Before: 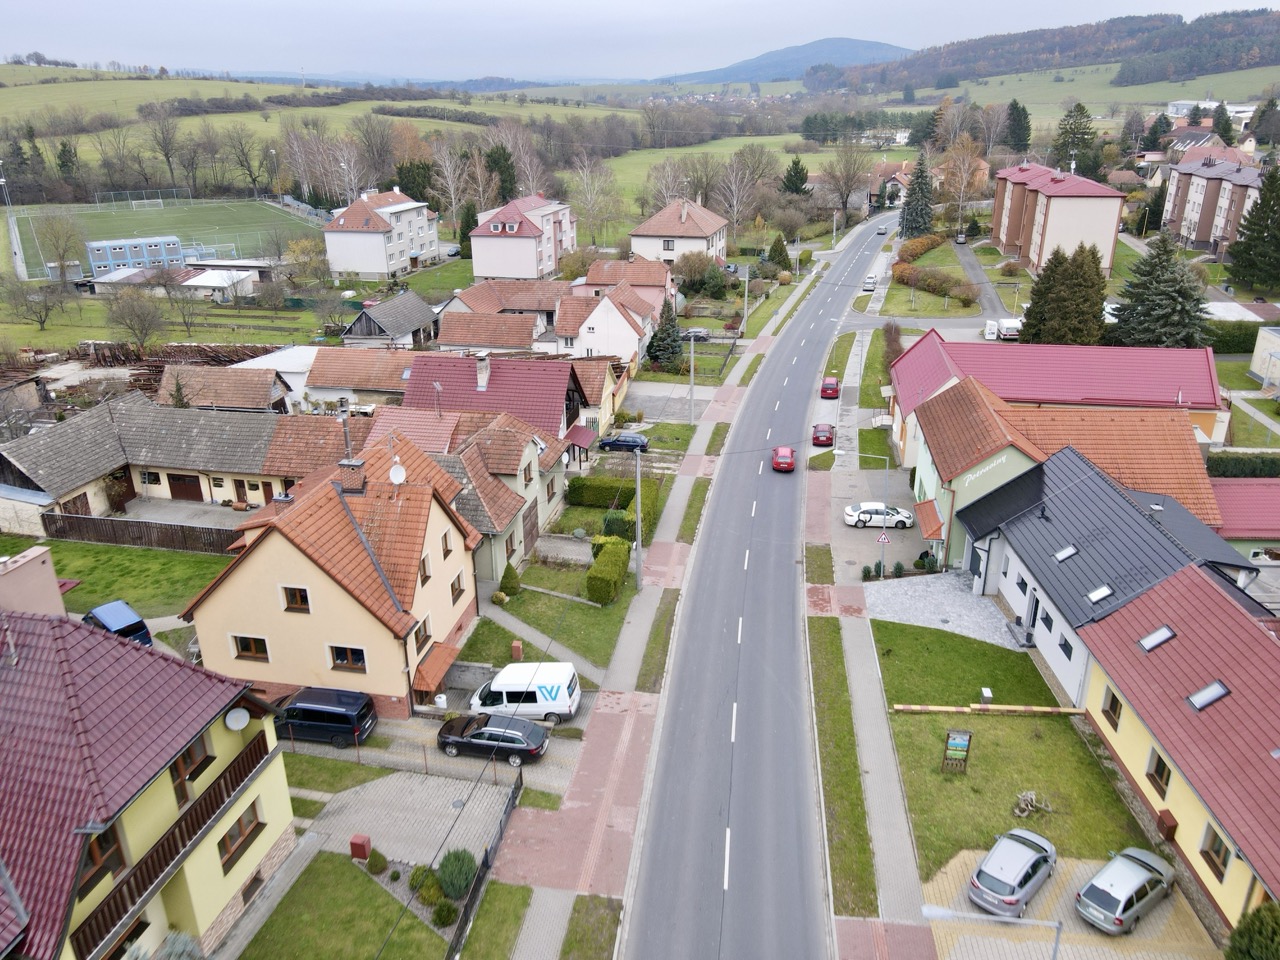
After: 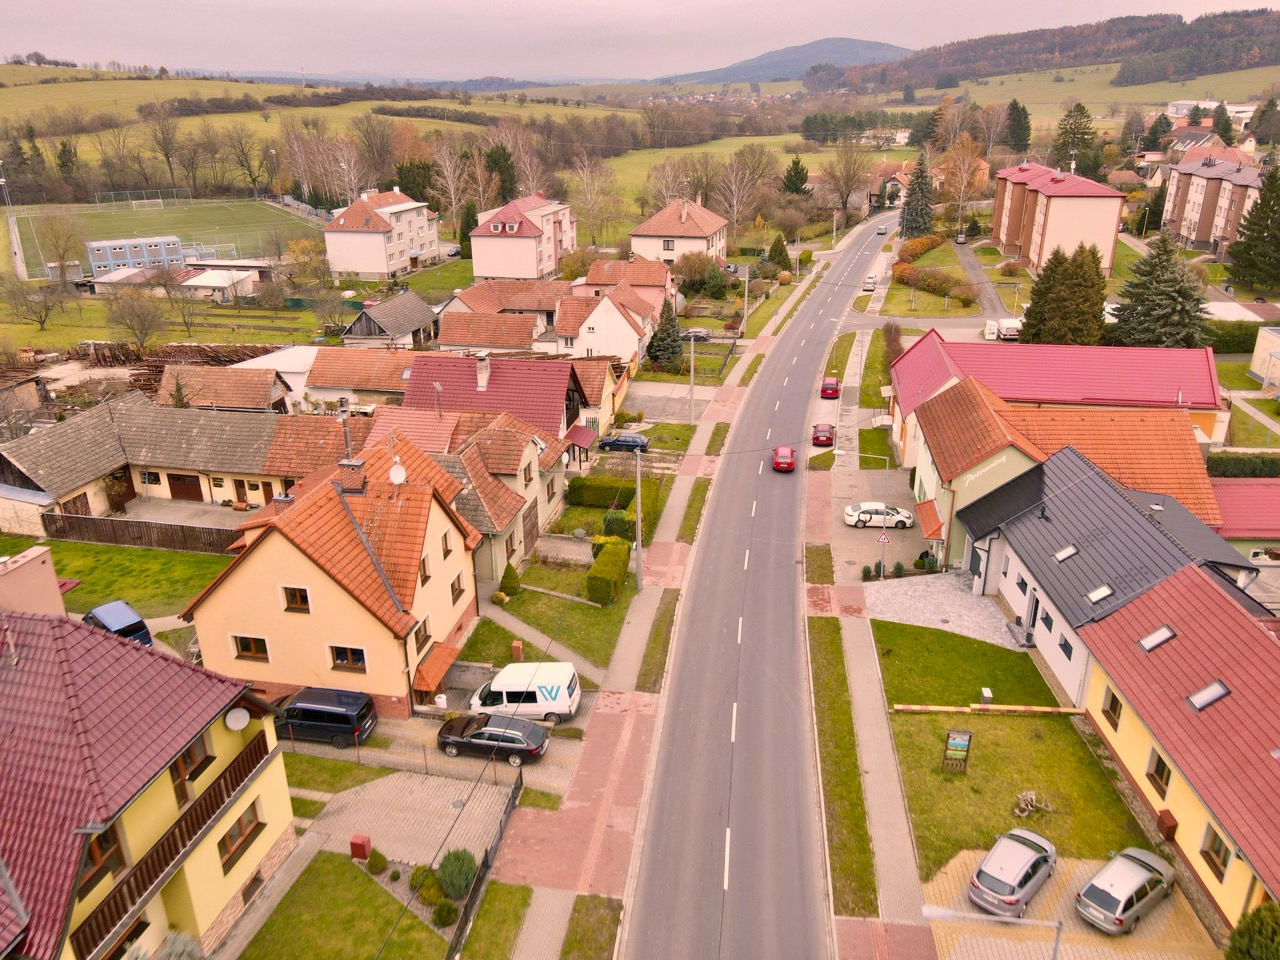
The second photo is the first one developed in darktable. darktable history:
color balance rgb: shadows lift › luminance -5%, shadows lift › chroma 1.1%, shadows lift › hue 219°, power › luminance 10%, power › chroma 2.83%, power › hue 60°, highlights gain › chroma 4.52%, highlights gain › hue 33.33°, saturation formula JzAzBz (2021)
shadows and highlights: highlights color adjustment 0%, soften with gaussian
